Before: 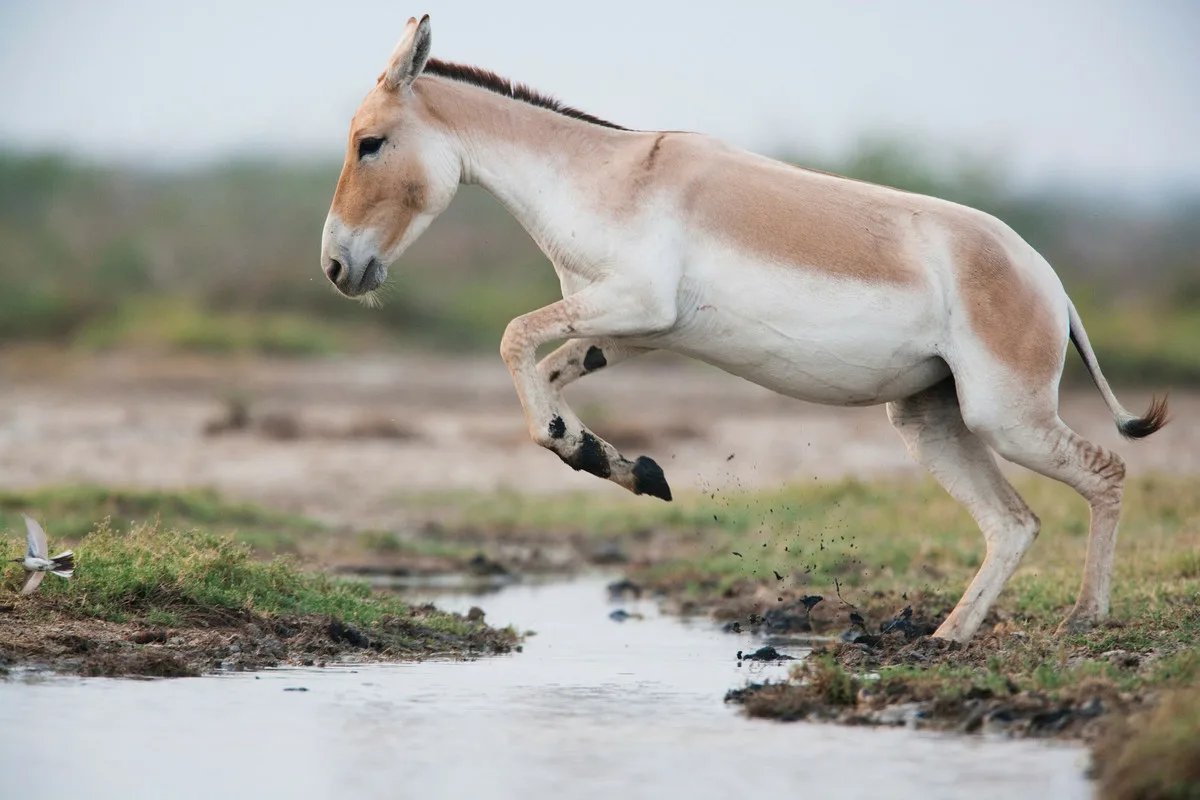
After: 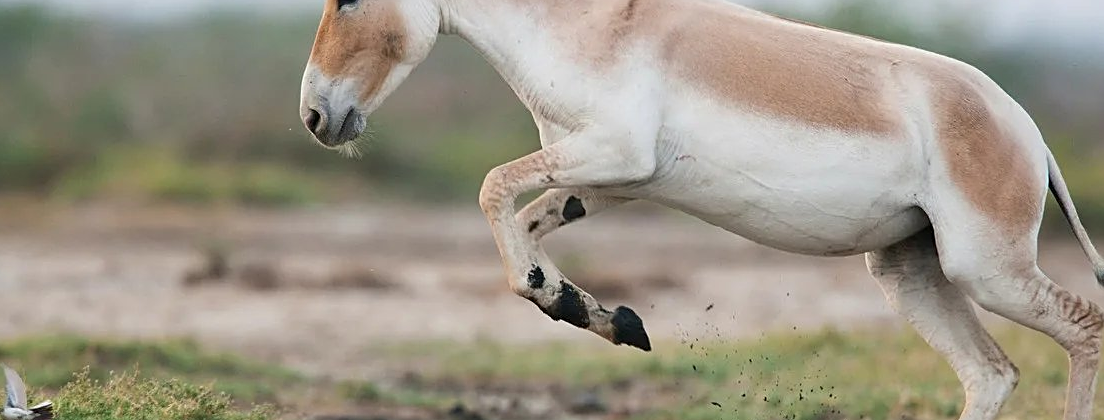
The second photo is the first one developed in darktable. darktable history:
sharpen: on, module defaults
crop: left 1.768%, top 18.873%, right 5.149%, bottom 28.323%
